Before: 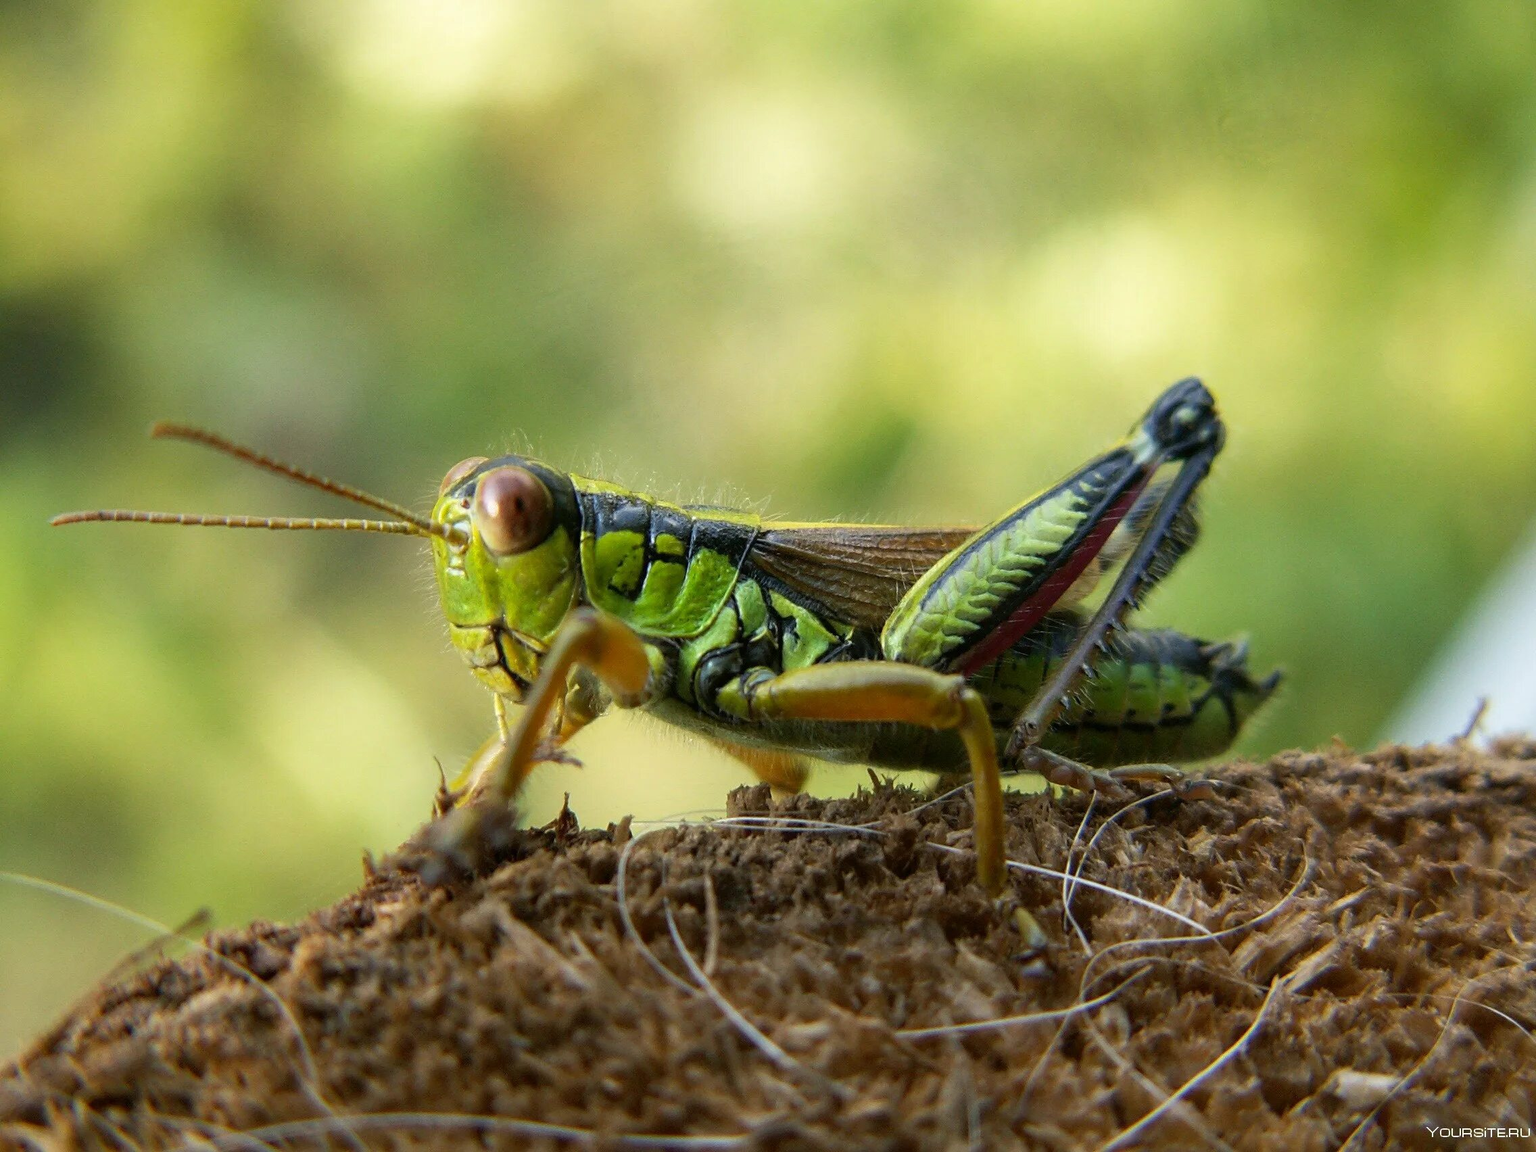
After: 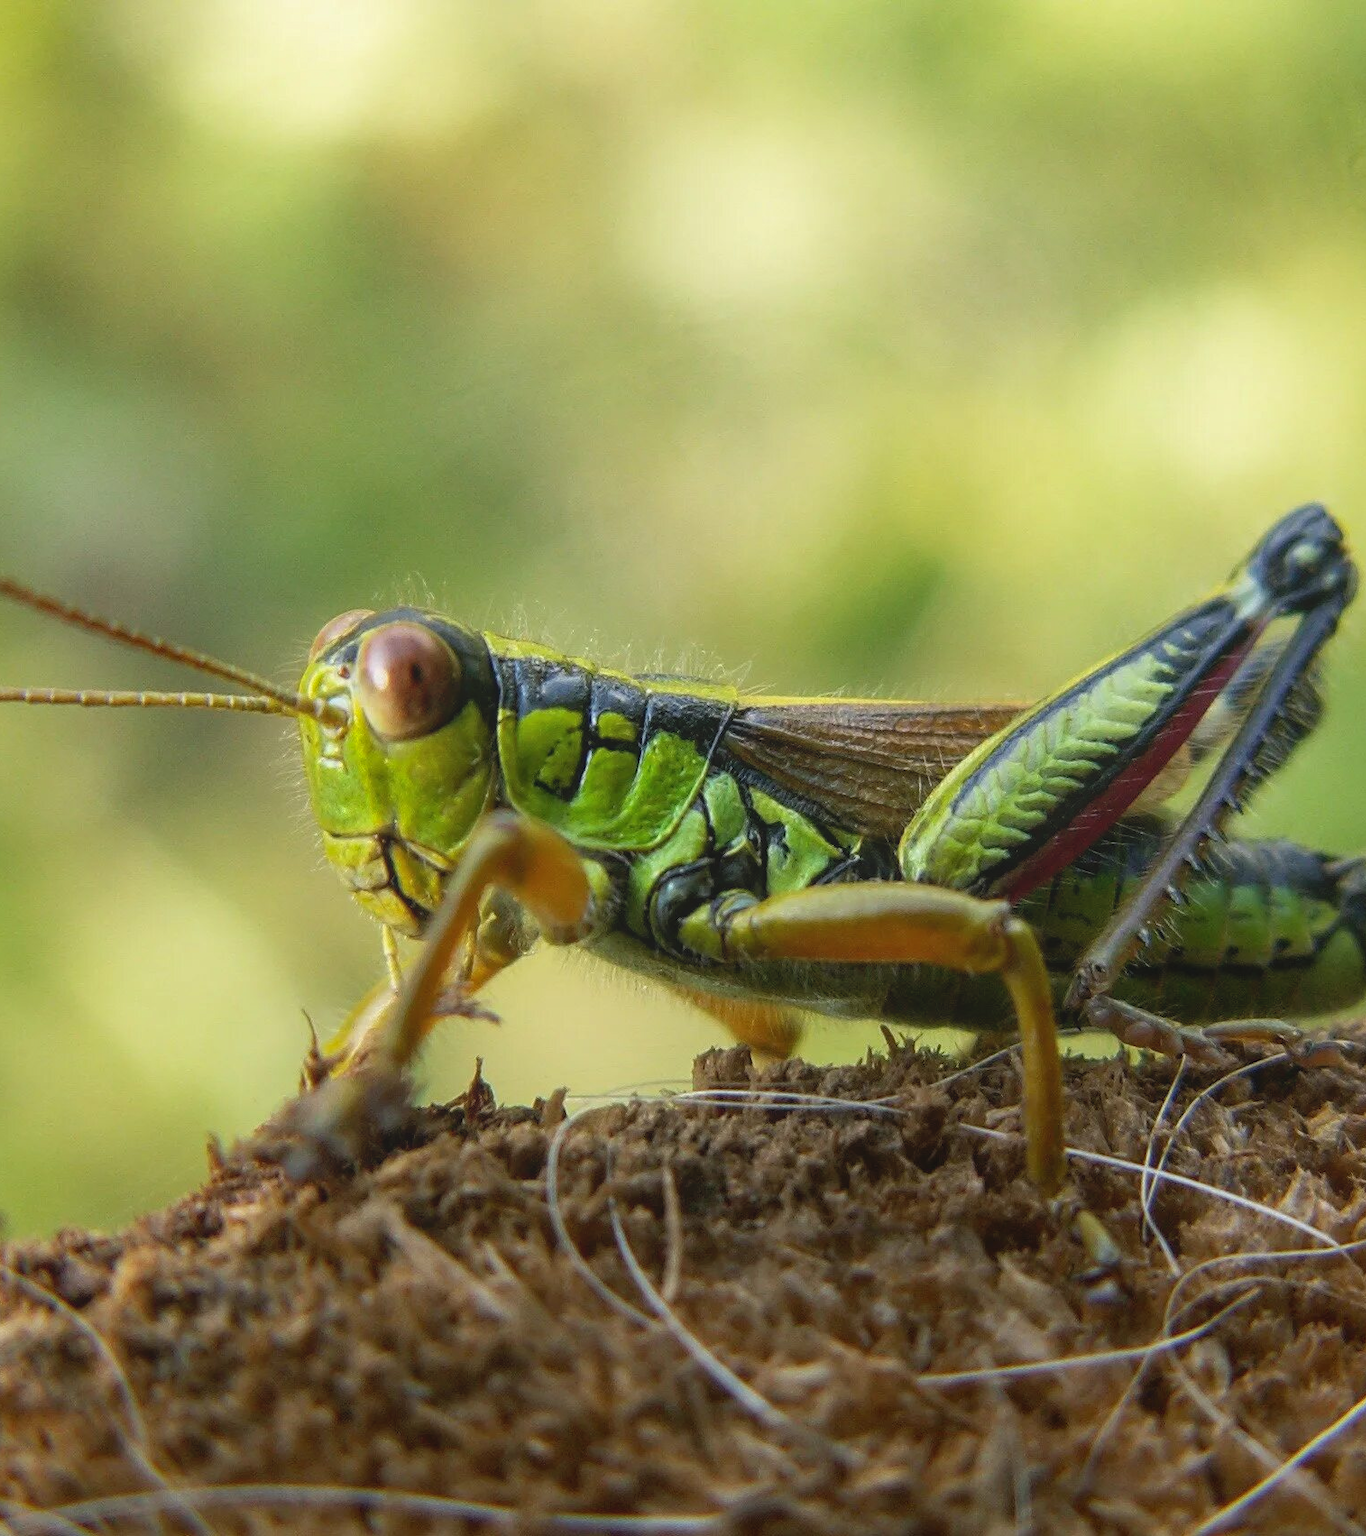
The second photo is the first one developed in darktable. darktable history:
local contrast: highlights 48%, shadows 5%, detail 99%
crop and rotate: left 13.536%, right 19.753%
